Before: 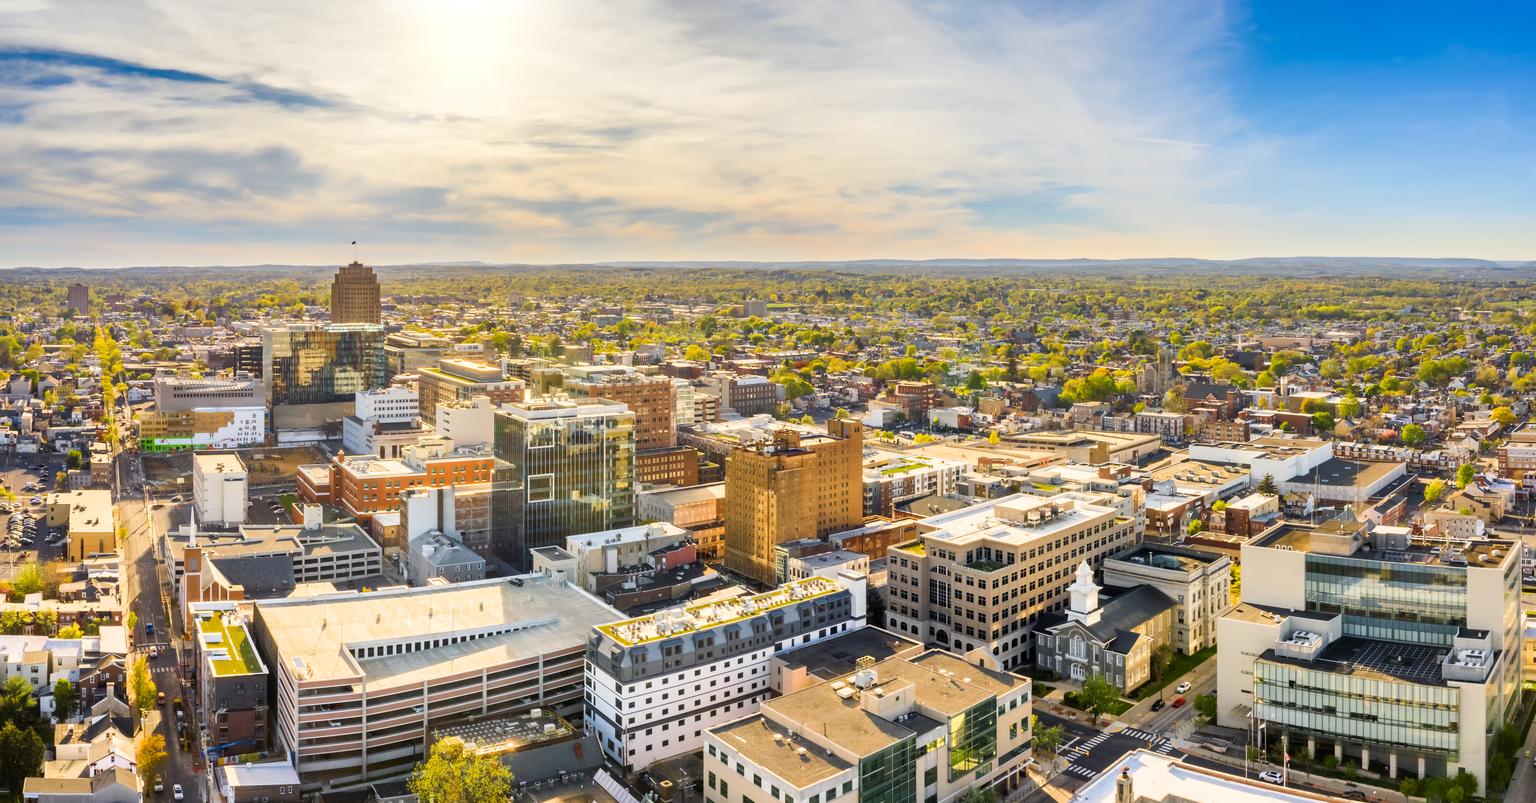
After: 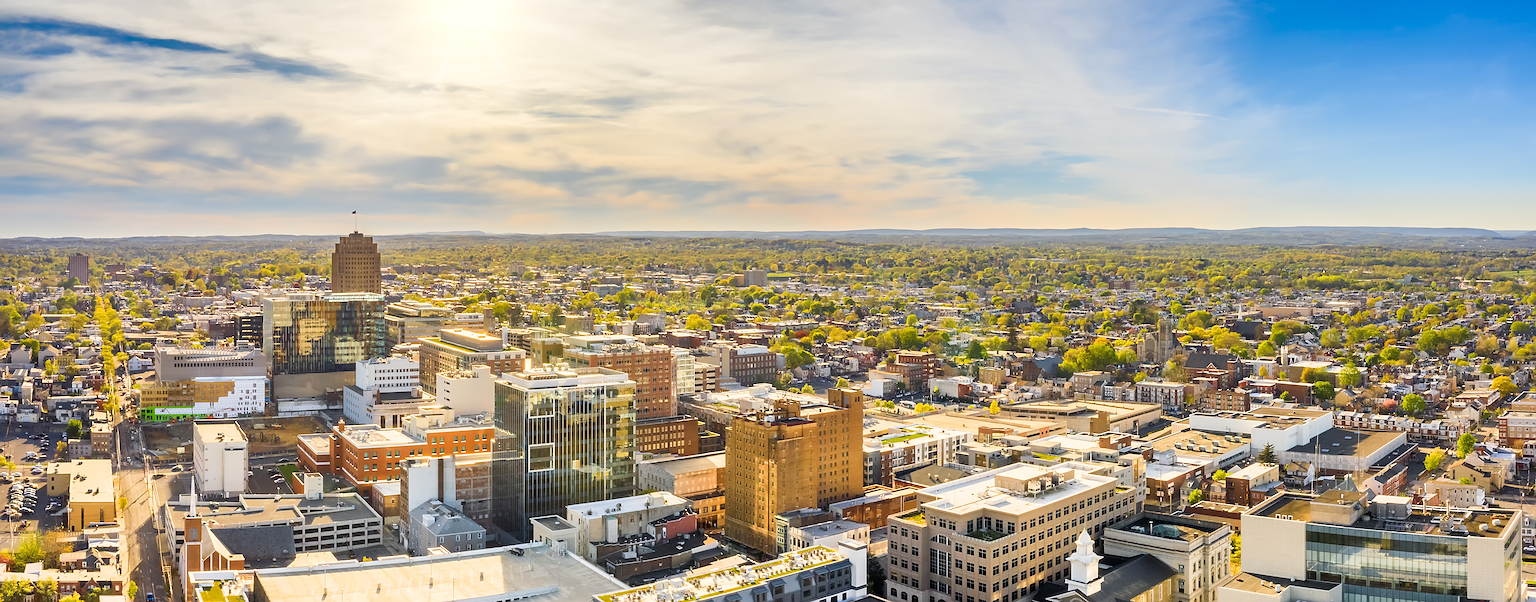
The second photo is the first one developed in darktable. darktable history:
crop: top 3.857%, bottom 21.132%
sharpen: radius 3.025, amount 0.757
